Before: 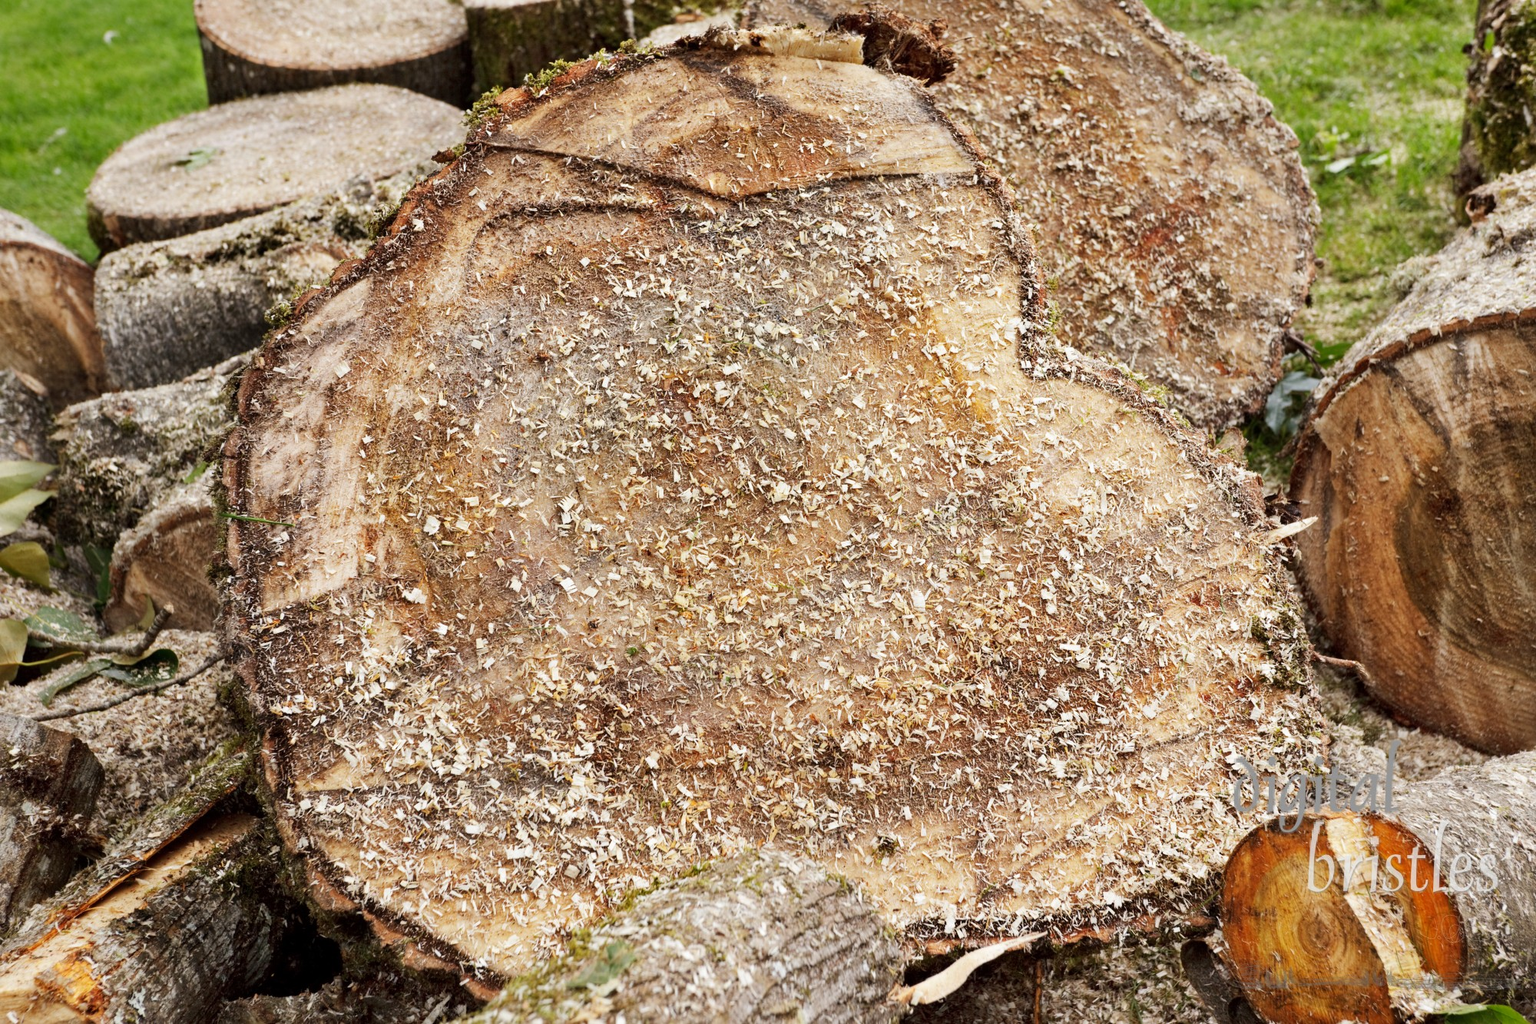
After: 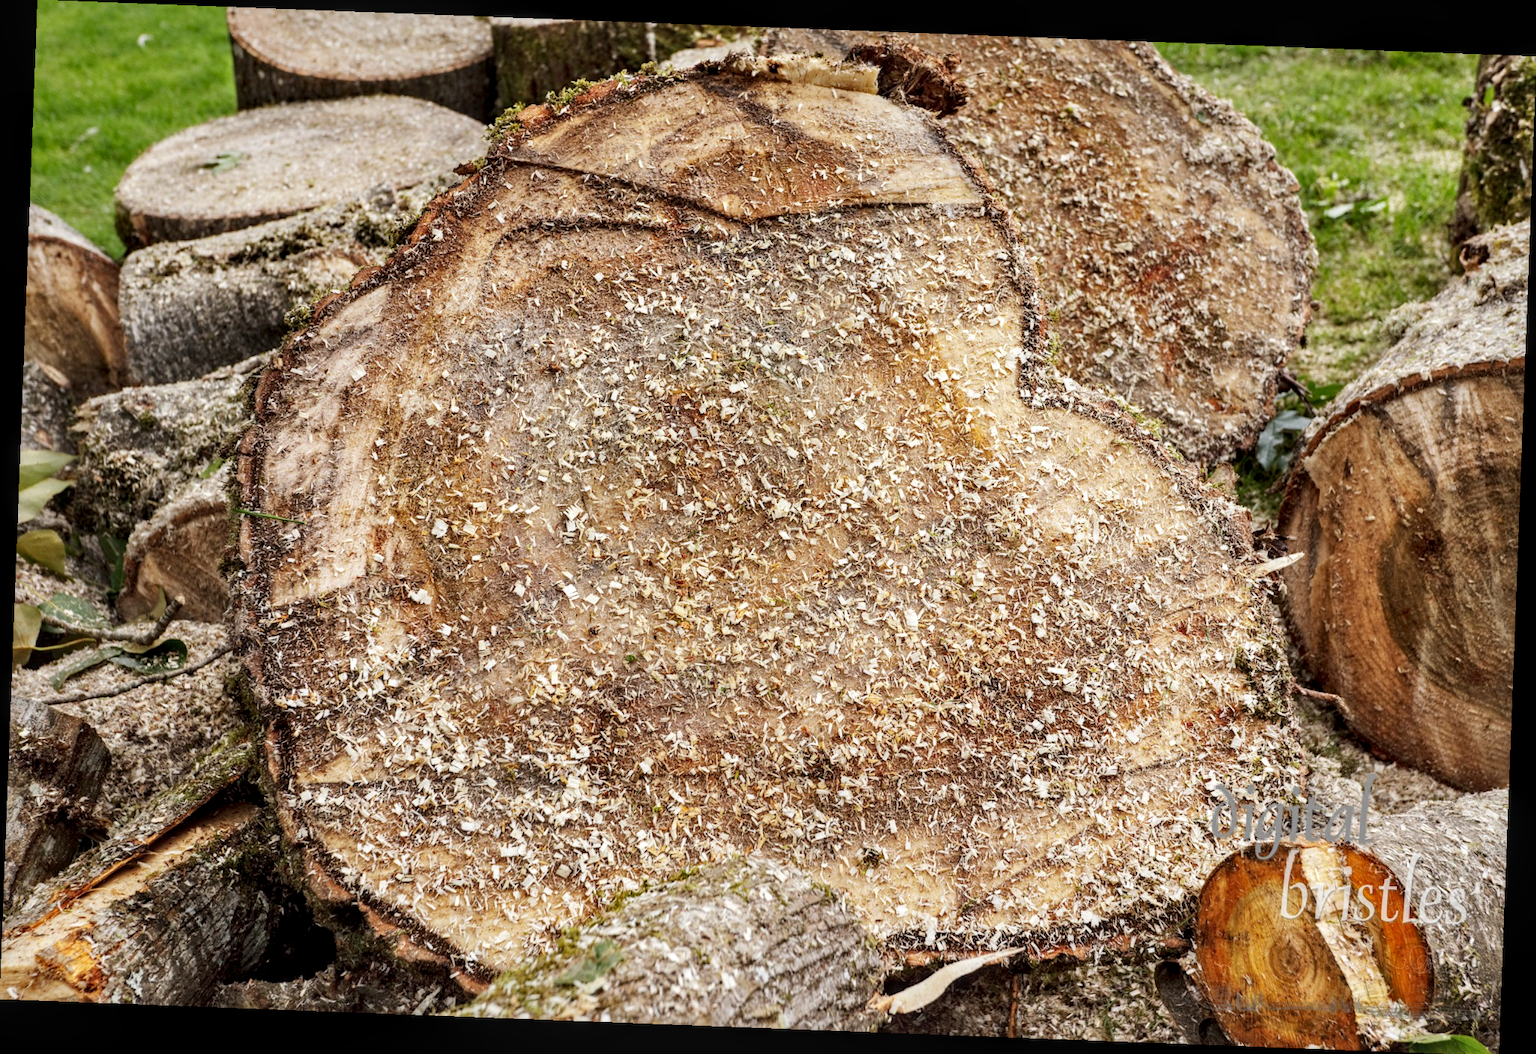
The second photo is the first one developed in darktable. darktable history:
local contrast: detail 130%
rotate and perspective: rotation 2.17°, automatic cropping off
